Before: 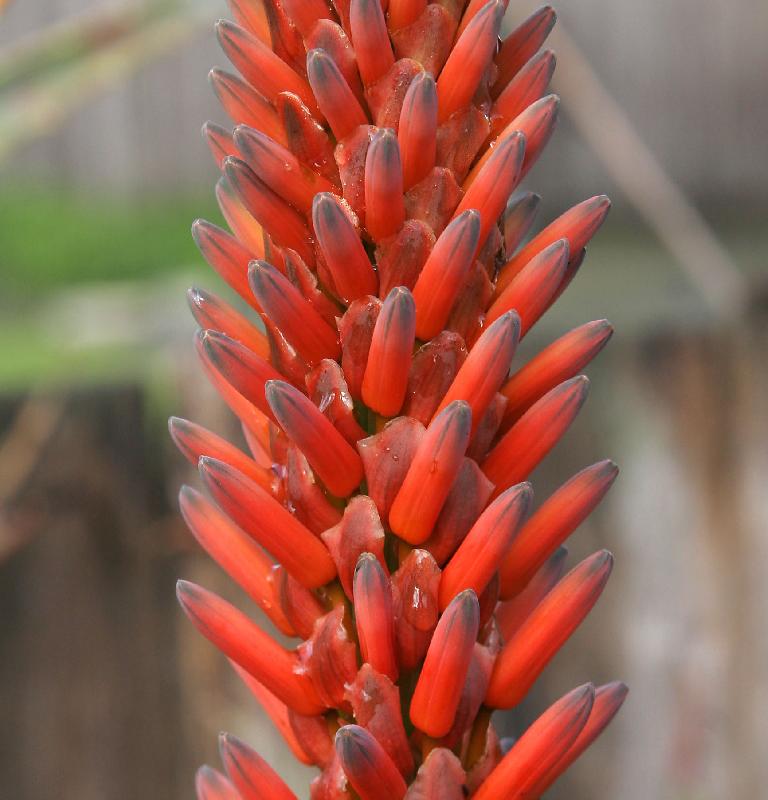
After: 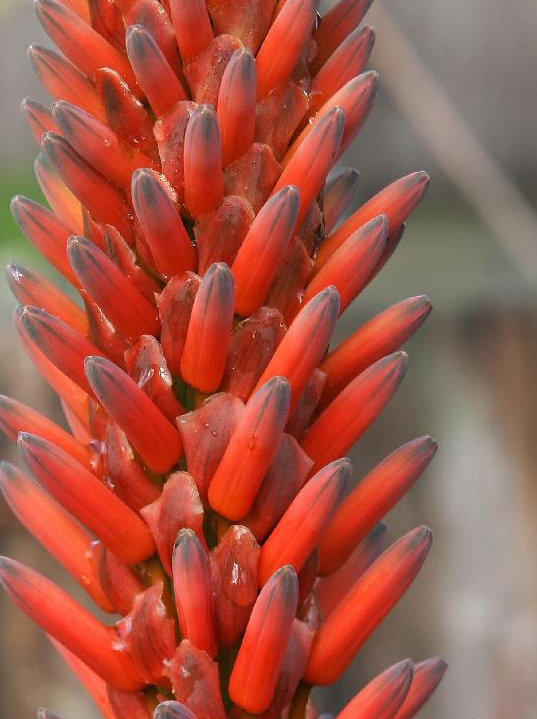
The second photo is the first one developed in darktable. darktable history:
crop and rotate: left 23.657%, top 3.101%, right 6.41%, bottom 6.947%
